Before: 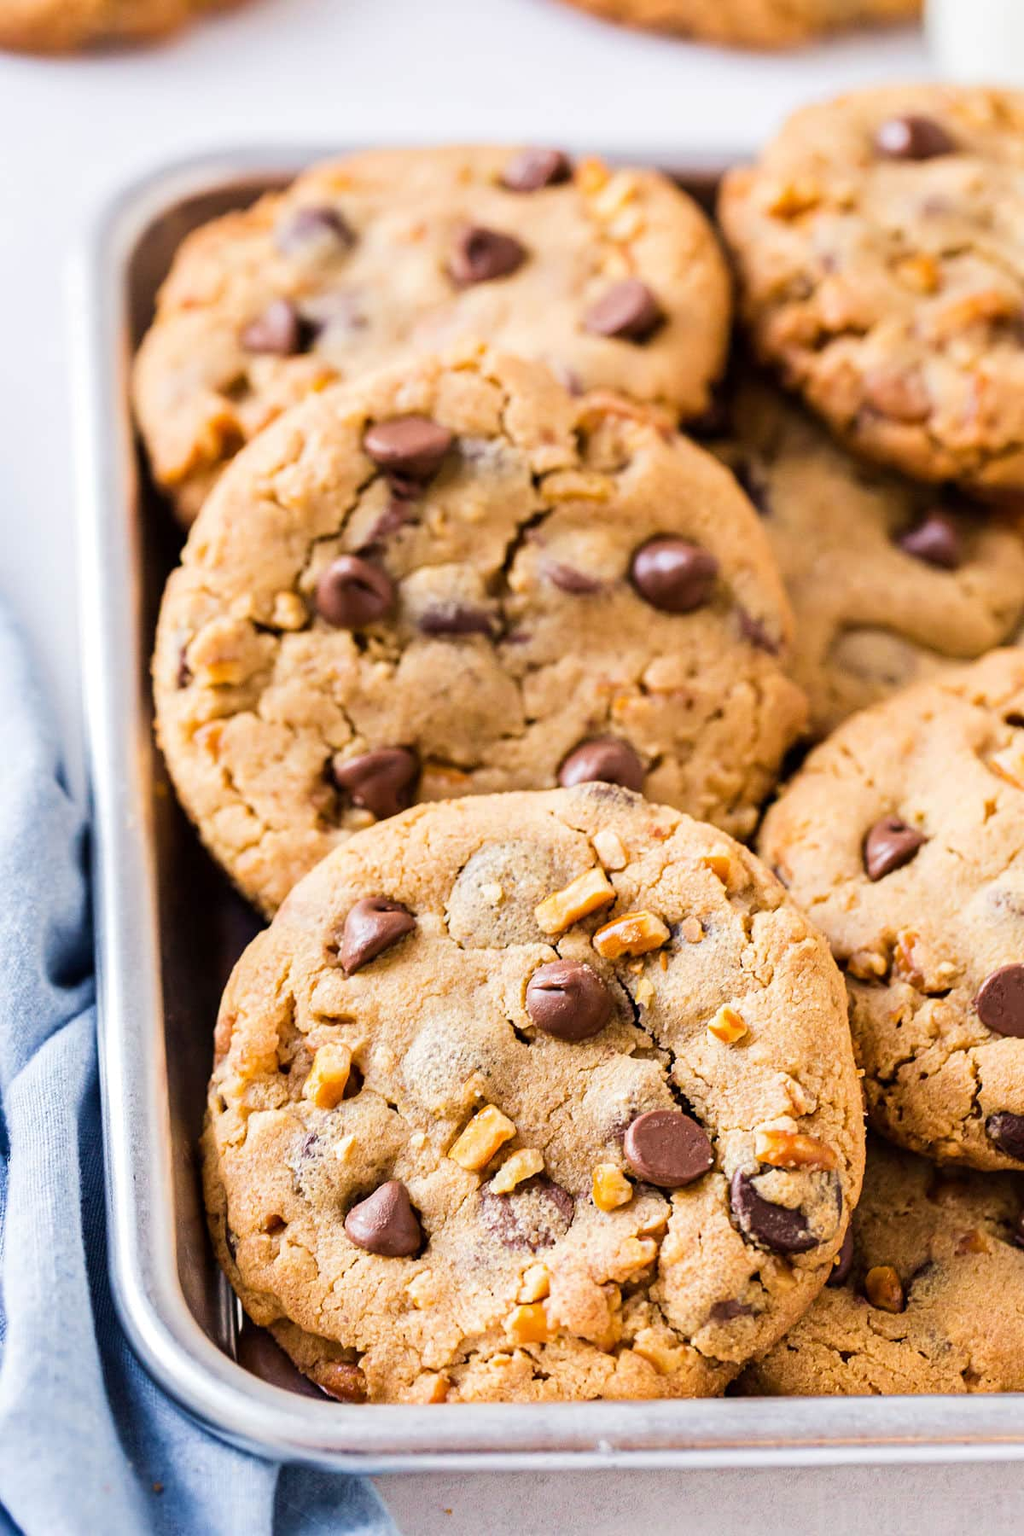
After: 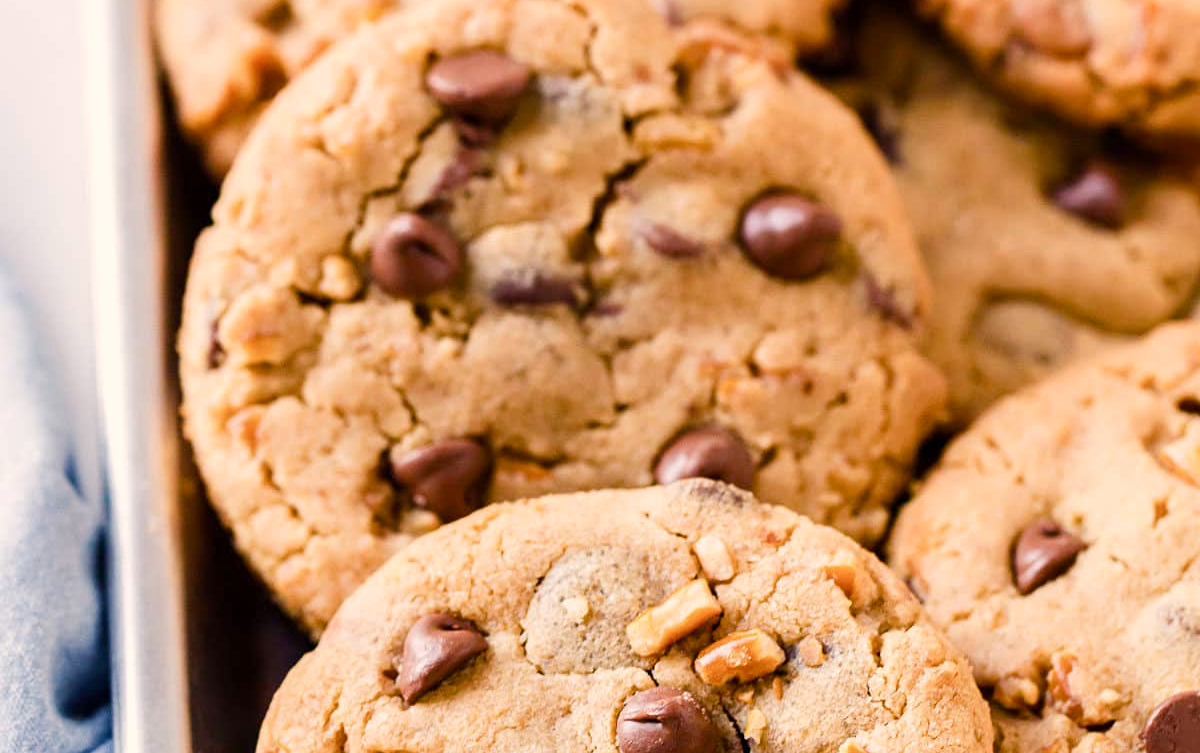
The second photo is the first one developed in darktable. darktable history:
color balance rgb: highlights gain › chroma 3.076%, highlights gain › hue 60.25°, perceptual saturation grading › global saturation 0.27%, perceptual saturation grading › highlights -18.822%, perceptual saturation grading › mid-tones 7.024%, perceptual saturation grading › shadows 27.182%
crop and rotate: top 24.364%, bottom 33.799%
